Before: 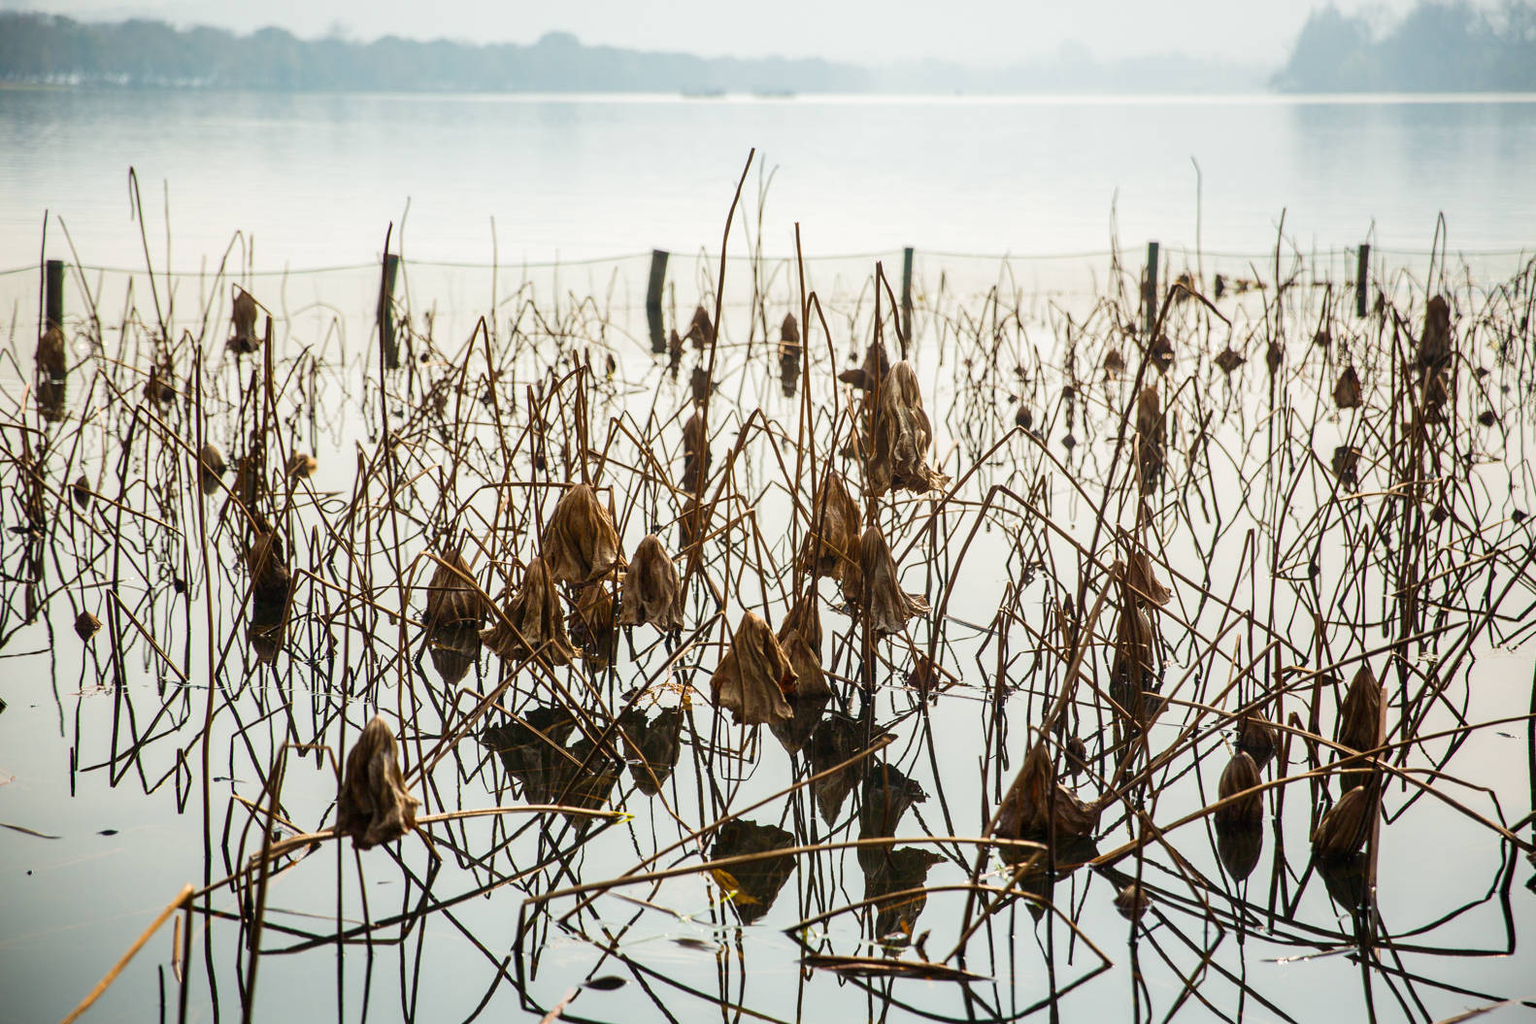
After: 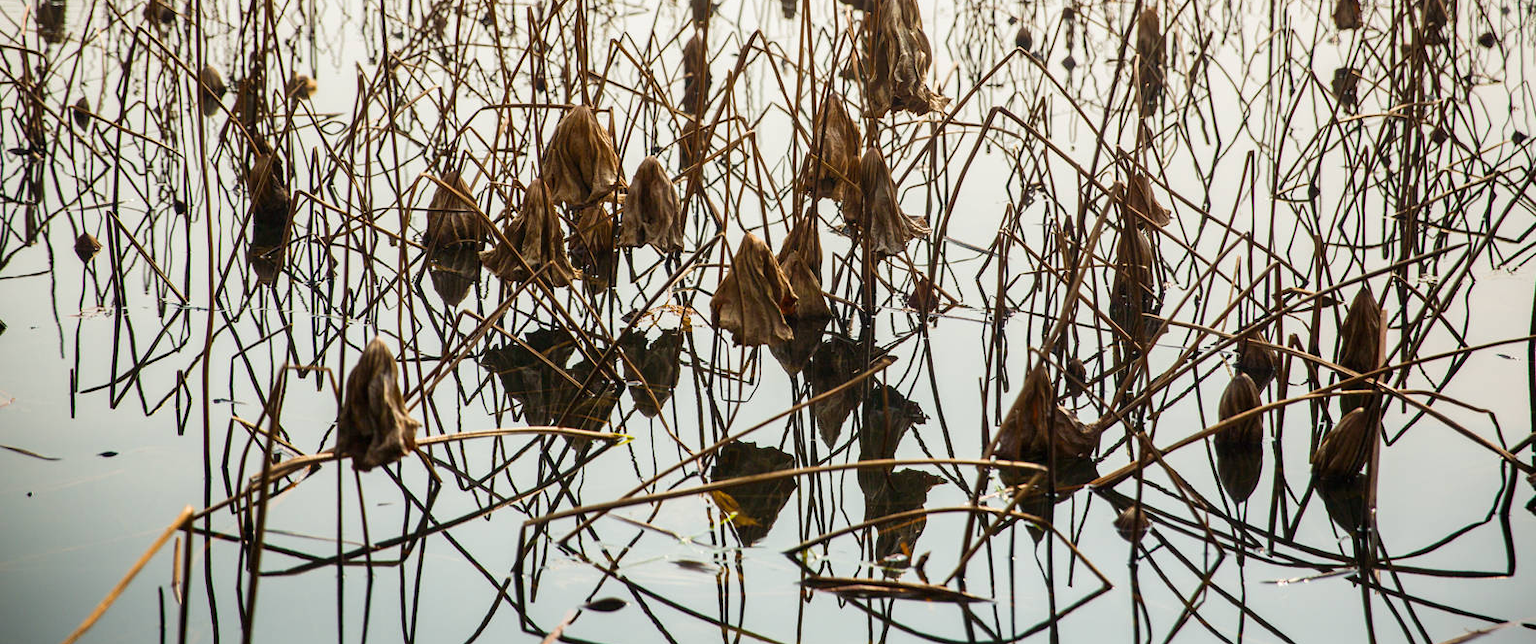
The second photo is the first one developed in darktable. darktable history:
crop and rotate: top 36.975%
